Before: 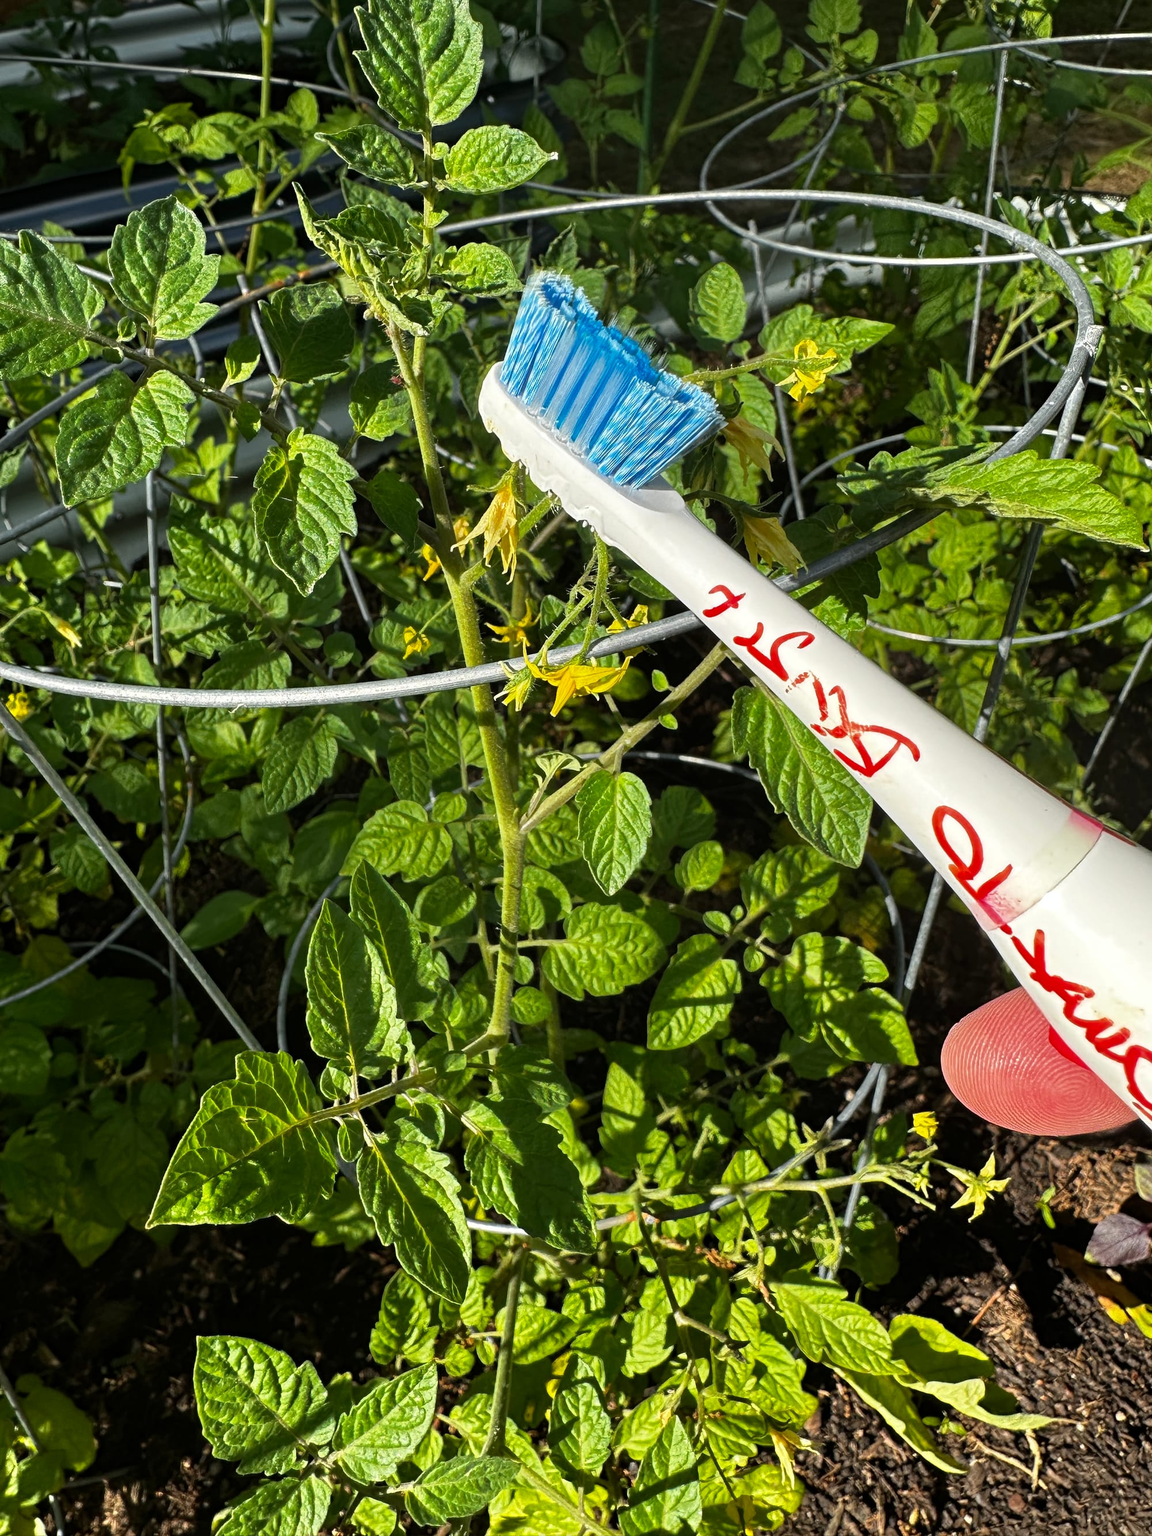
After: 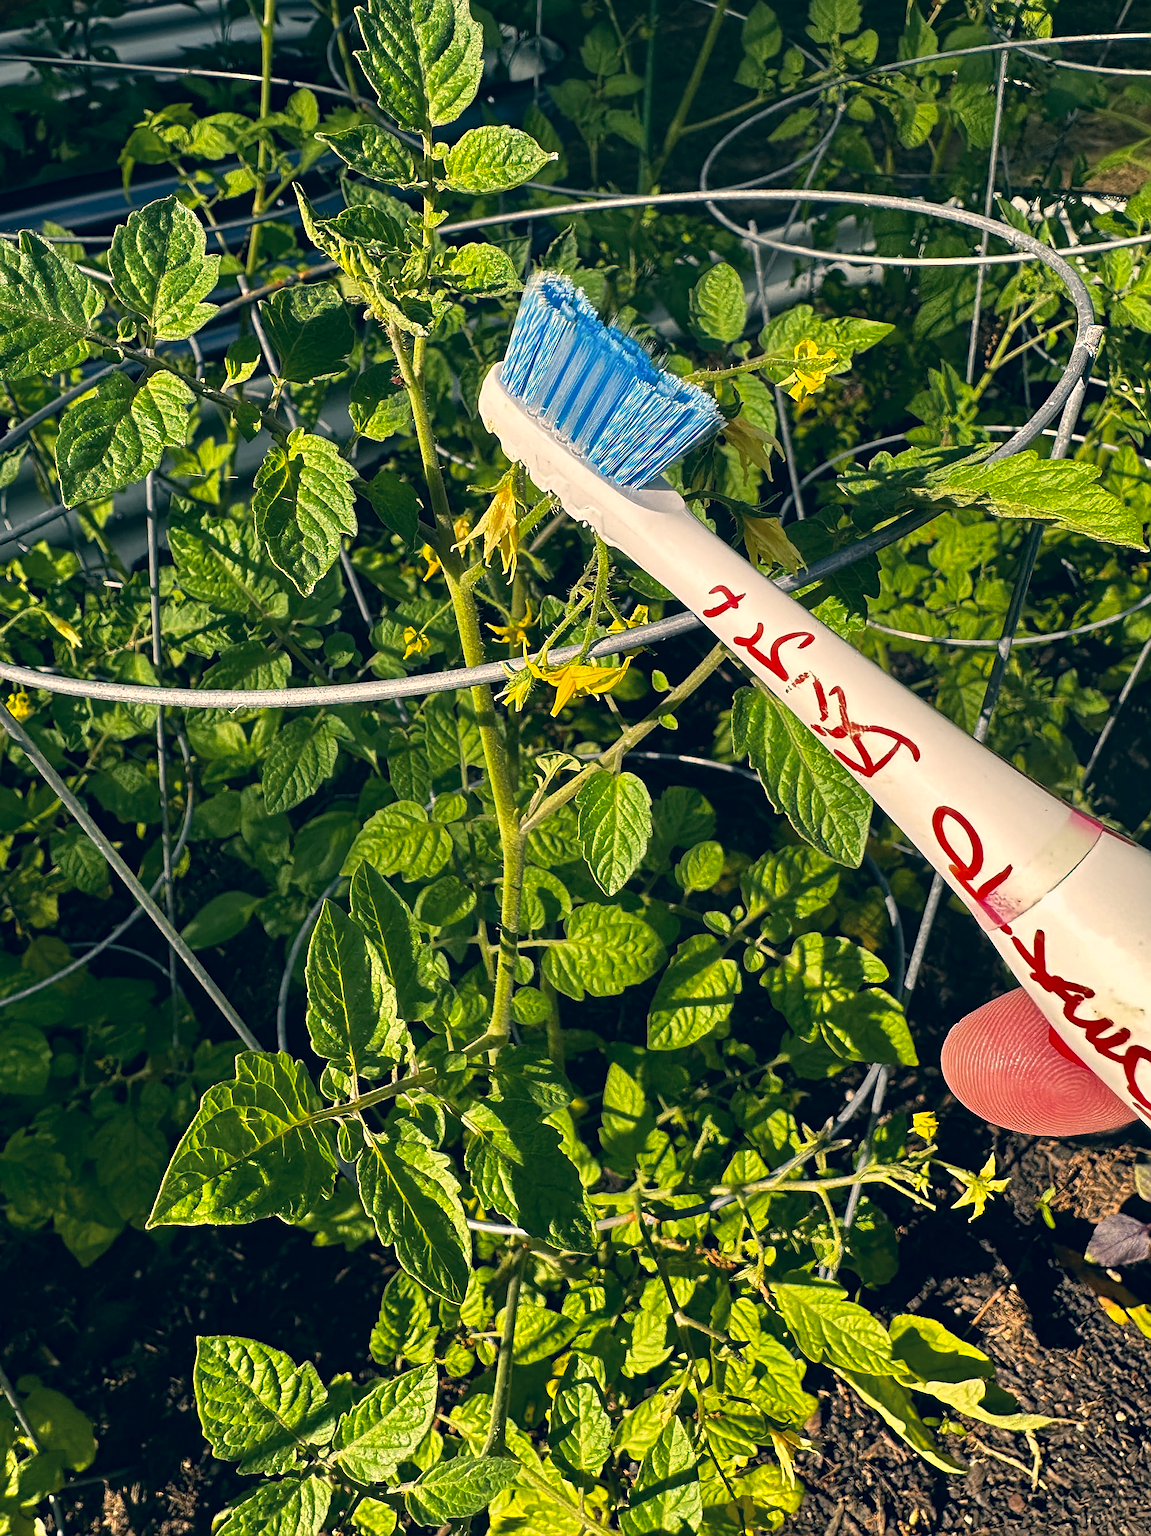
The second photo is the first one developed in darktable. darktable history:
color correction: highlights a* 10.32, highlights b* 14.66, shadows a* -9.59, shadows b* -15.02
shadows and highlights: shadows 24.5, highlights -78.15, soften with gaussian
sharpen: on, module defaults
